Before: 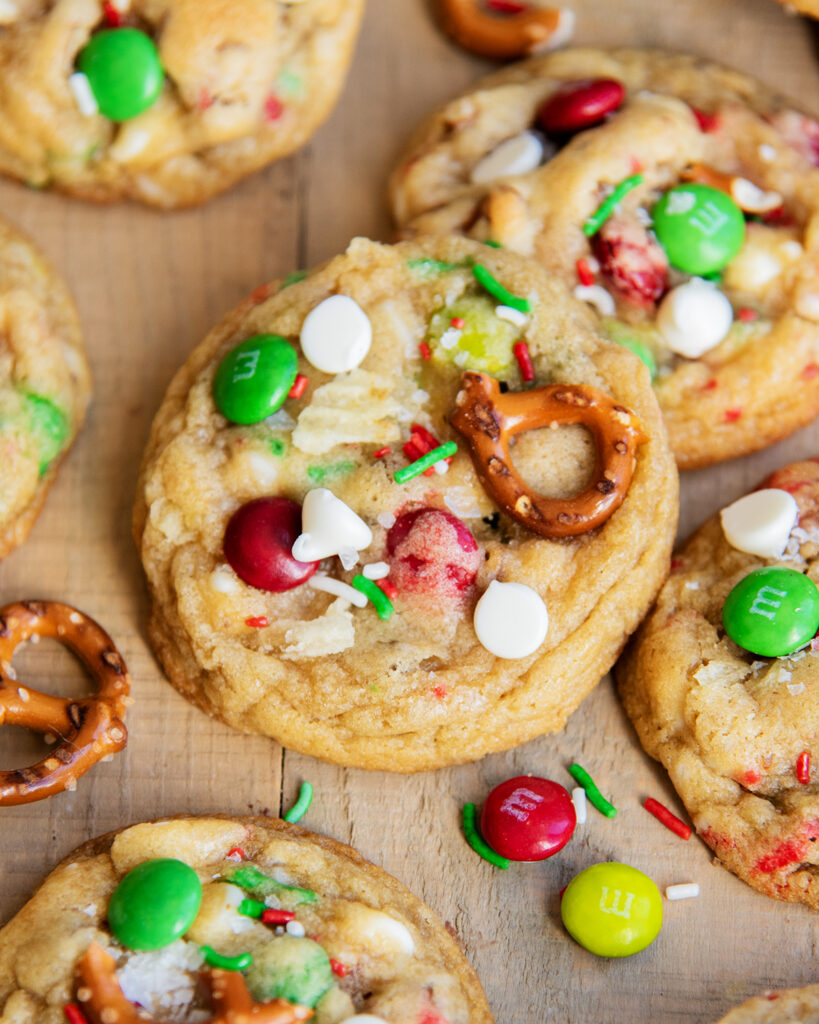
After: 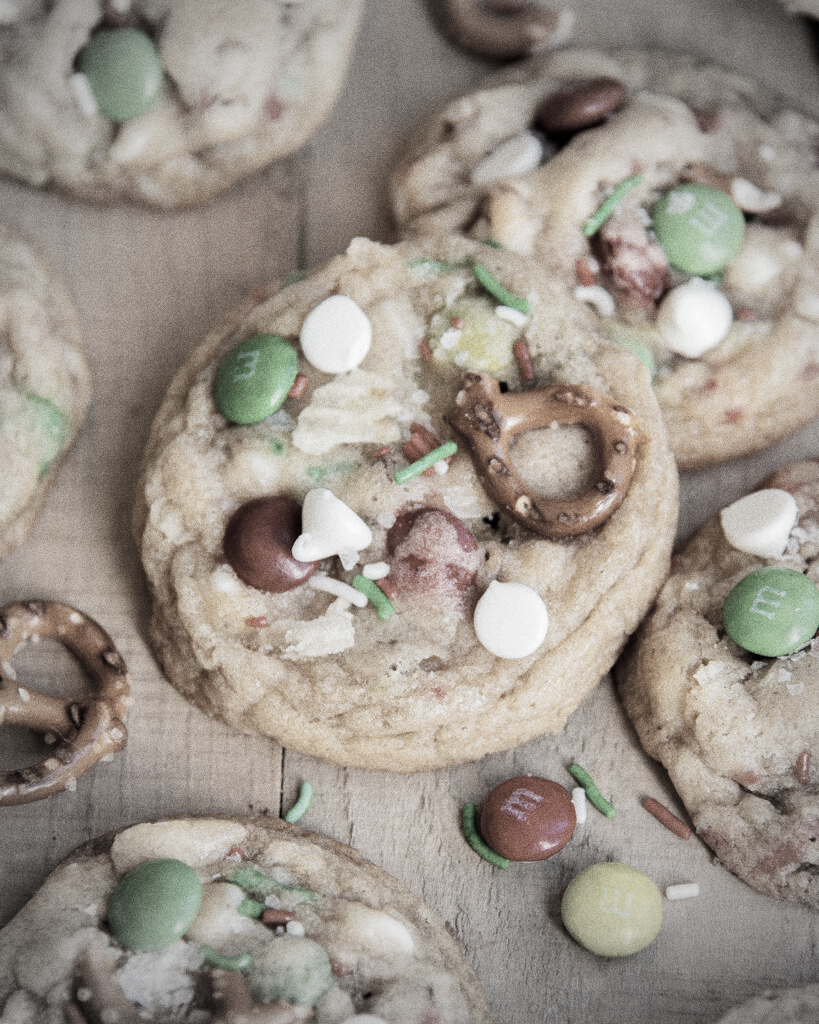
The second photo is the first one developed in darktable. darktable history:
vignetting: fall-off start 67.15%, brightness -0.442, saturation -0.691, width/height ratio 1.011, unbound false
grain: coarseness 0.09 ISO, strength 40%
color correction: saturation 0.2
